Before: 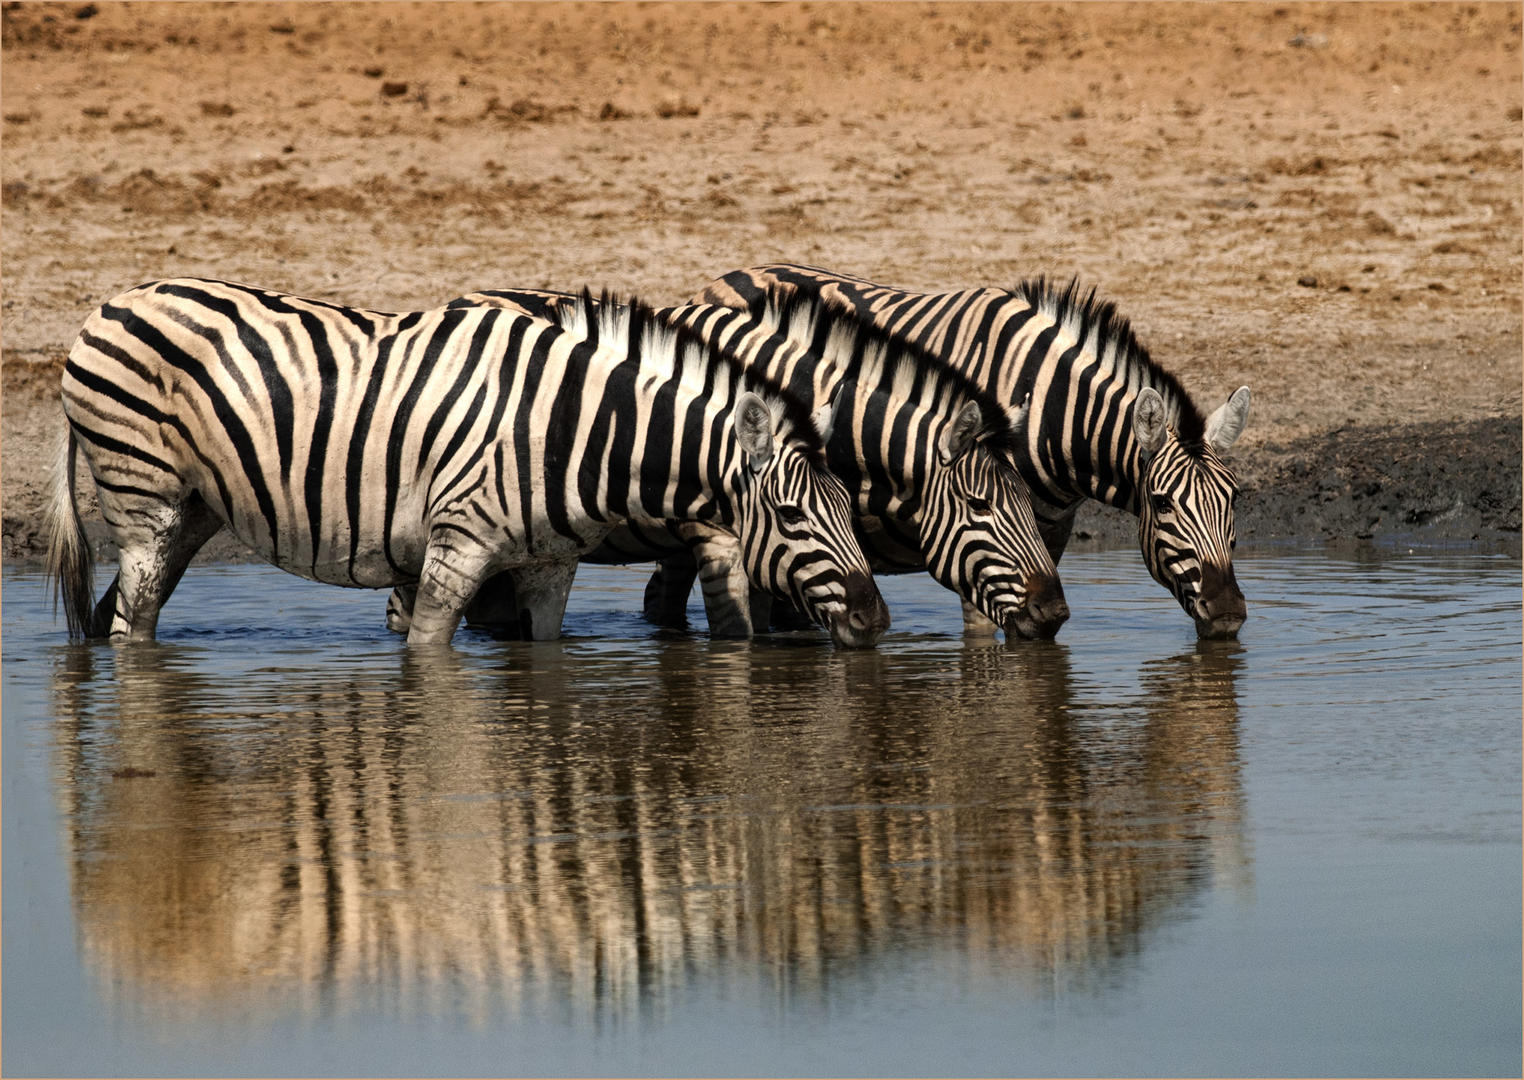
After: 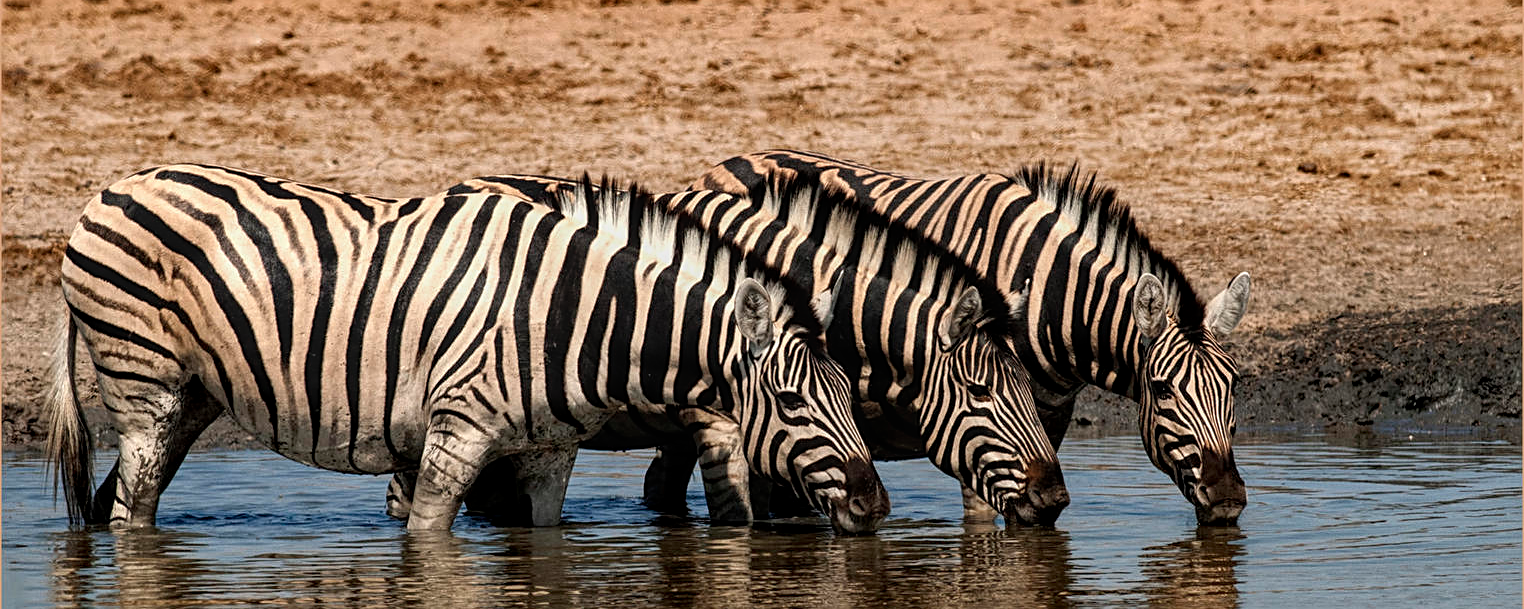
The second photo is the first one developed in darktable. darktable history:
local contrast: on, module defaults
crop and rotate: top 10.579%, bottom 33.013%
exposure: compensate exposure bias true, compensate highlight preservation false
sharpen: on, module defaults
